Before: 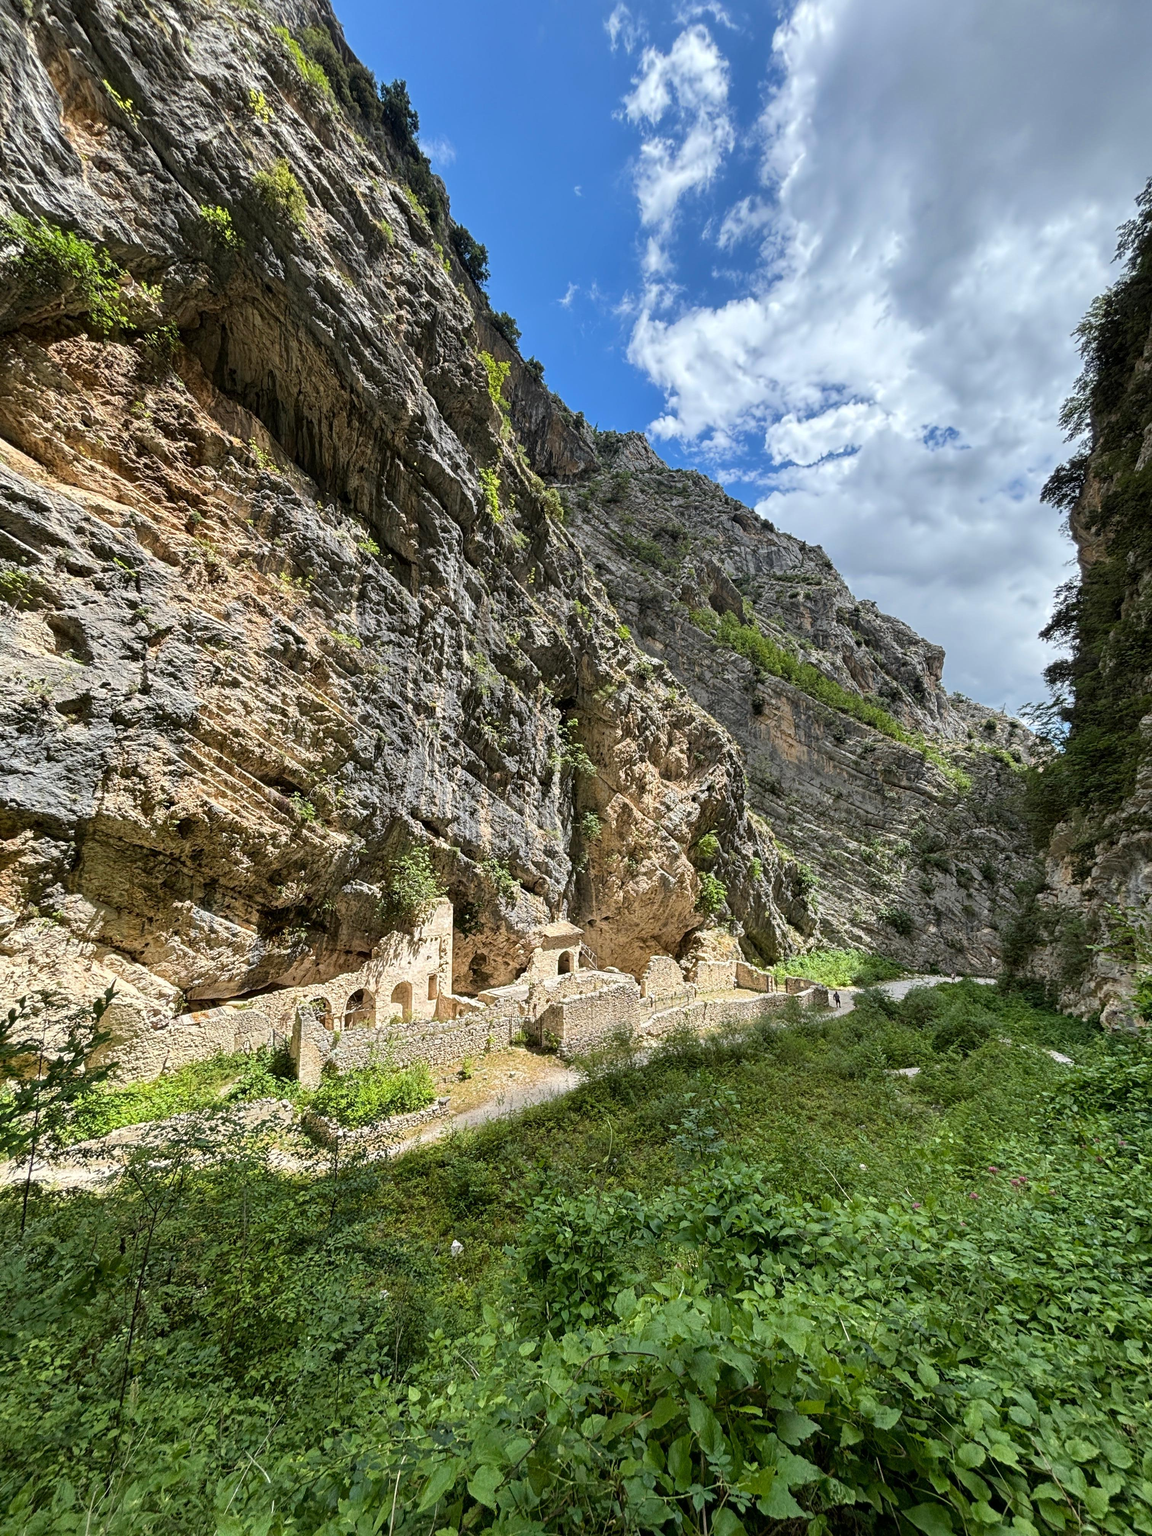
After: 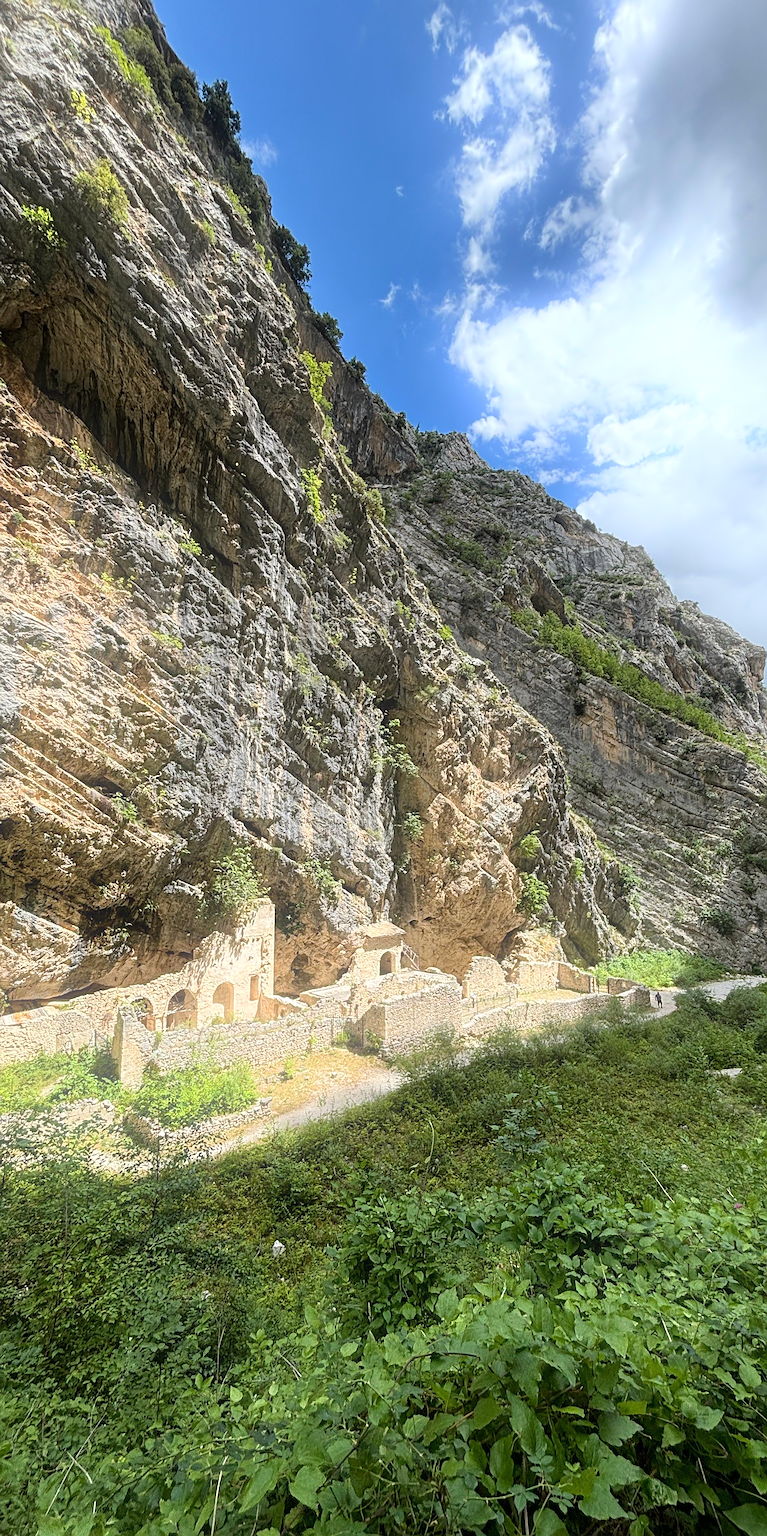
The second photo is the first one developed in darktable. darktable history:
crop and rotate: left 15.546%, right 17.787%
bloom: threshold 82.5%, strength 16.25%
sharpen: on, module defaults
